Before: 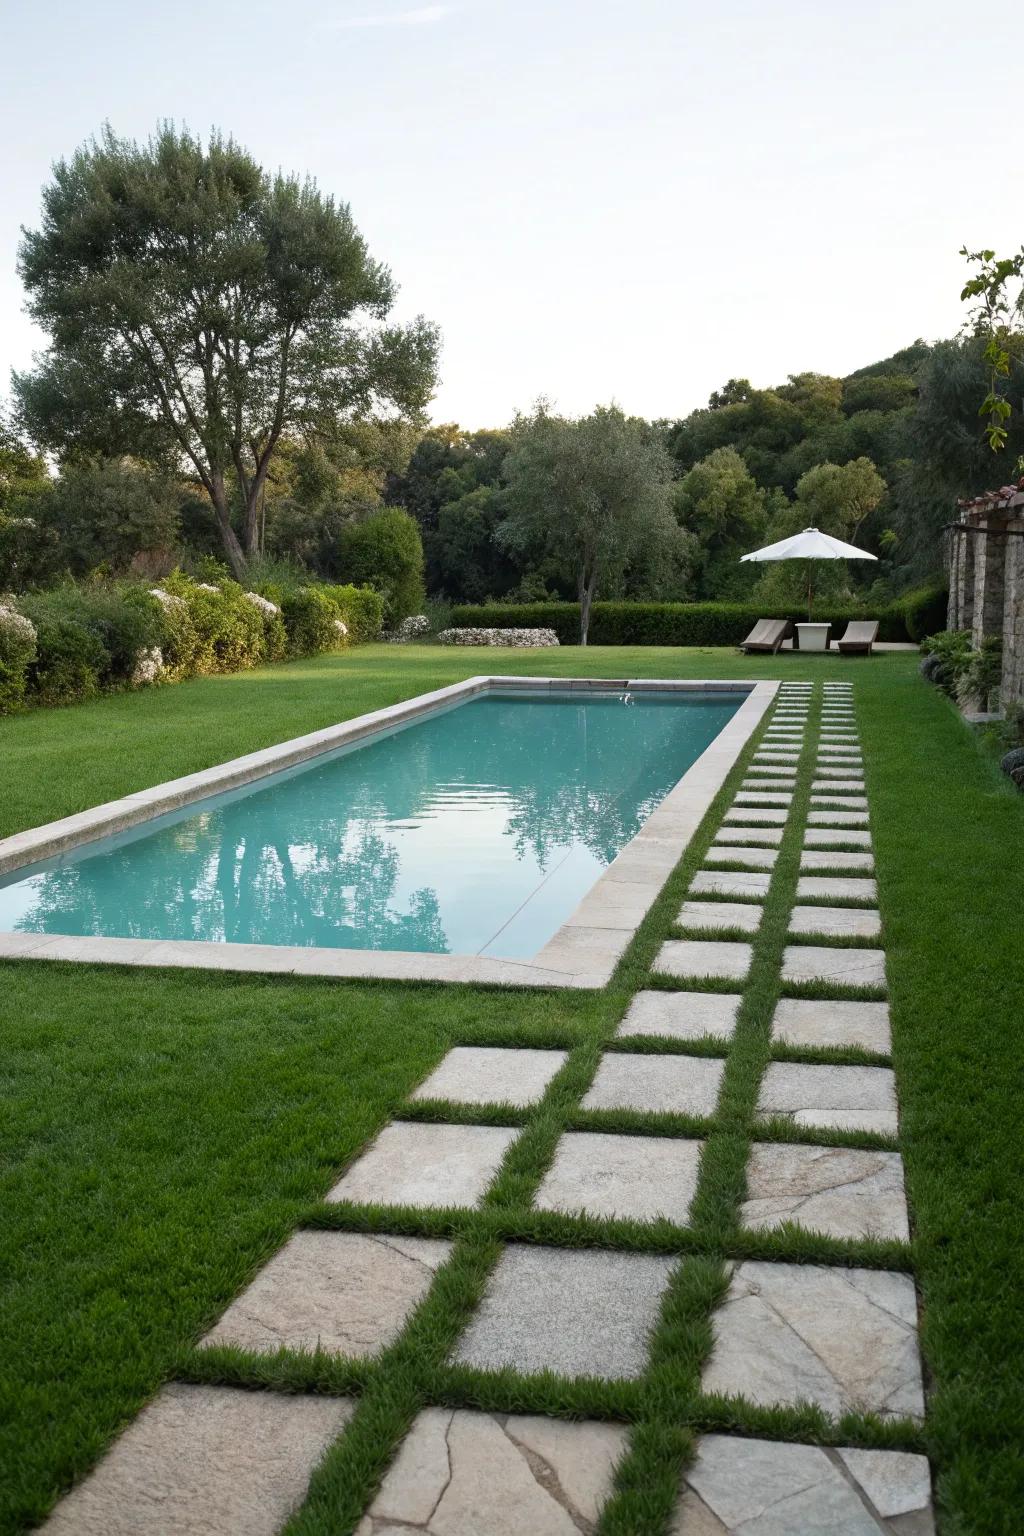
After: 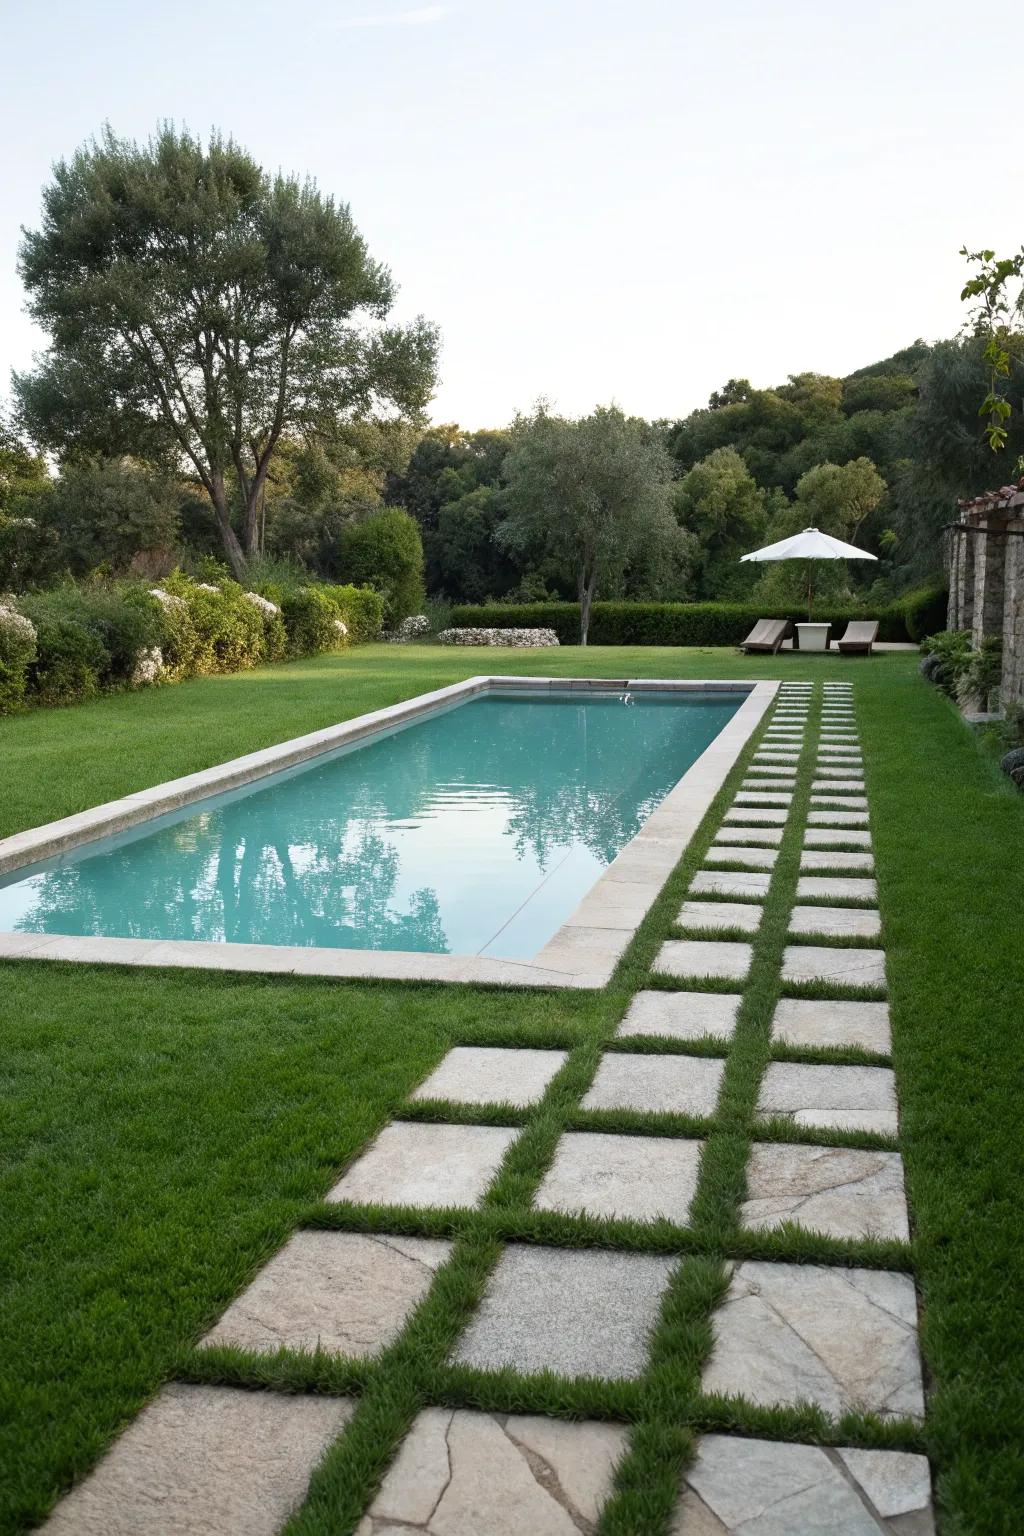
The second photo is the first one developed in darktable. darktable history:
tone curve: curves: ch0 [(0, 0) (0.003, 0.003) (0.011, 0.012) (0.025, 0.026) (0.044, 0.046) (0.069, 0.072) (0.1, 0.104) (0.136, 0.141) (0.177, 0.184) (0.224, 0.233) (0.277, 0.288) (0.335, 0.348) (0.399, 0.414) (0.468, 0.486) (0.543, 0.564) (0.623, 0.647) (0.709, 0.736) (0.801, 0.831) (0.898, 0.921) (1, 1)], color space Lab, independent channels, preserve colors none
